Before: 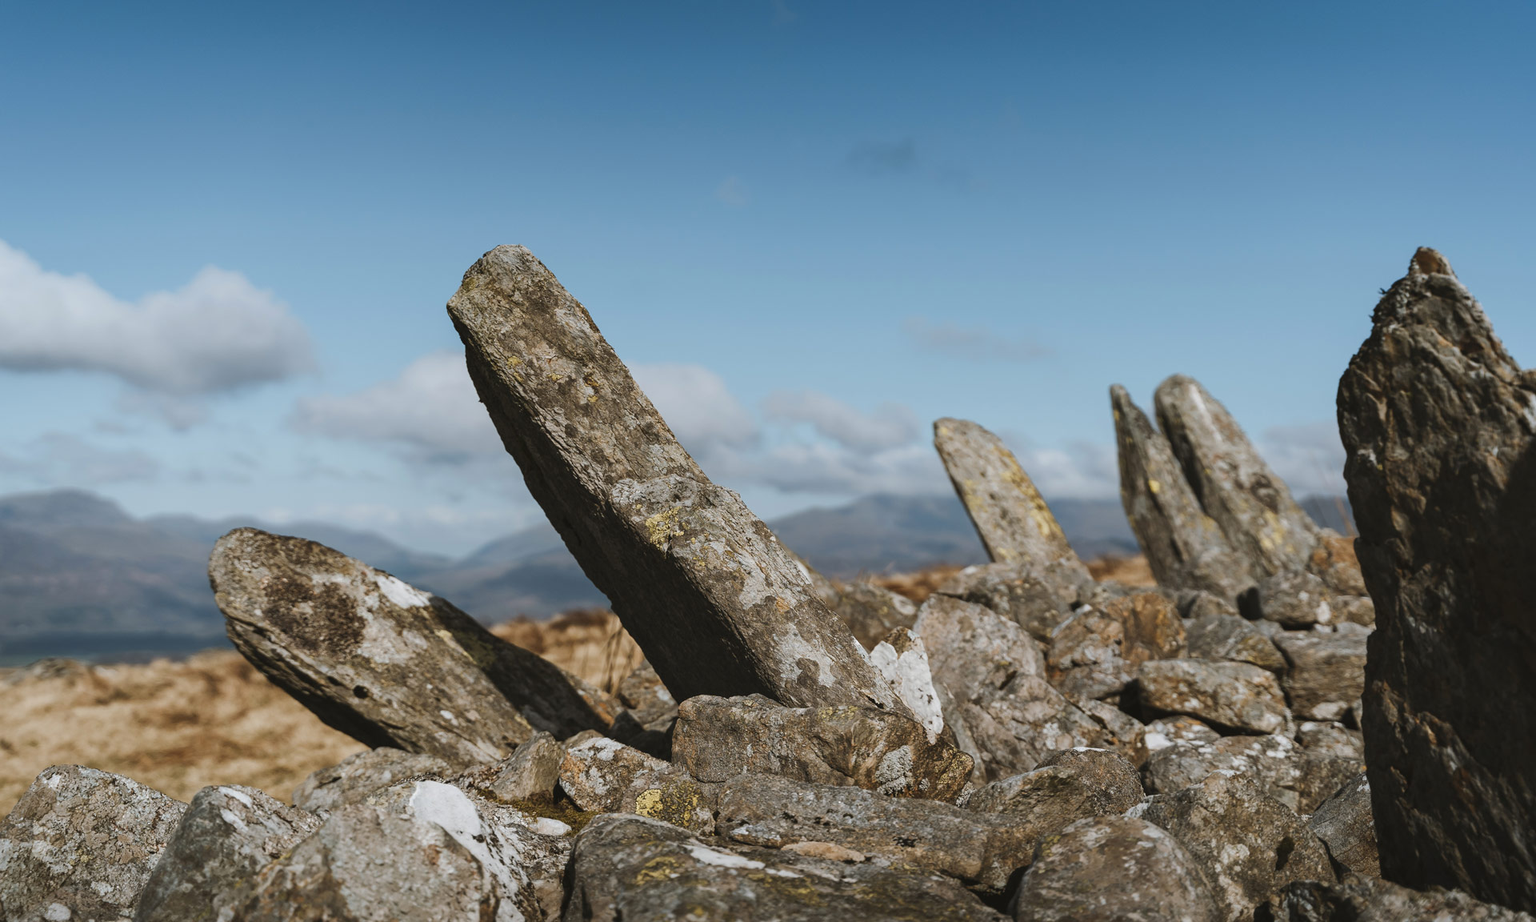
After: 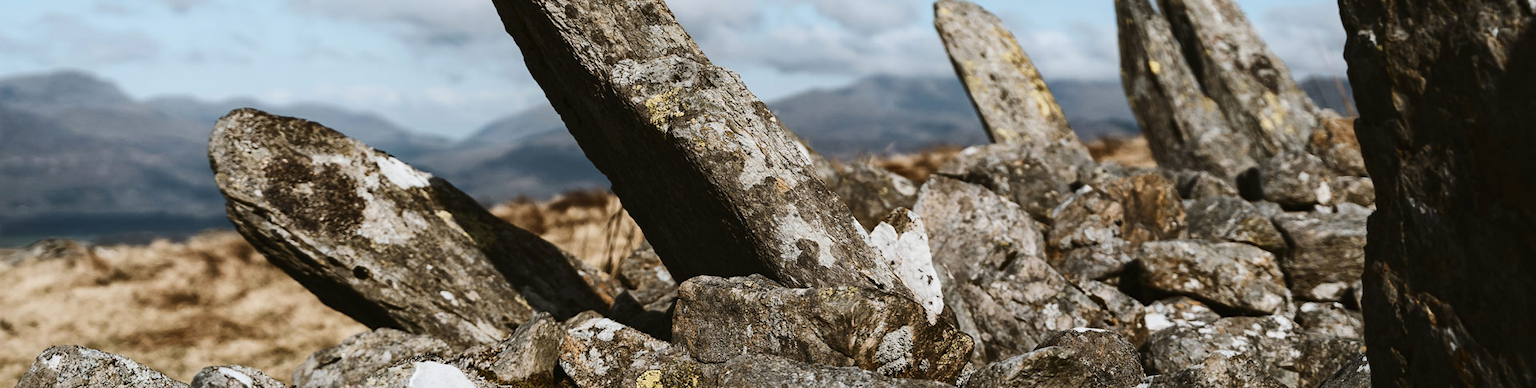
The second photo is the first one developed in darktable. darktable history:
crop: top 45.551%, bottom 12.262%
contrast brightness saturation: contrast 0.28
